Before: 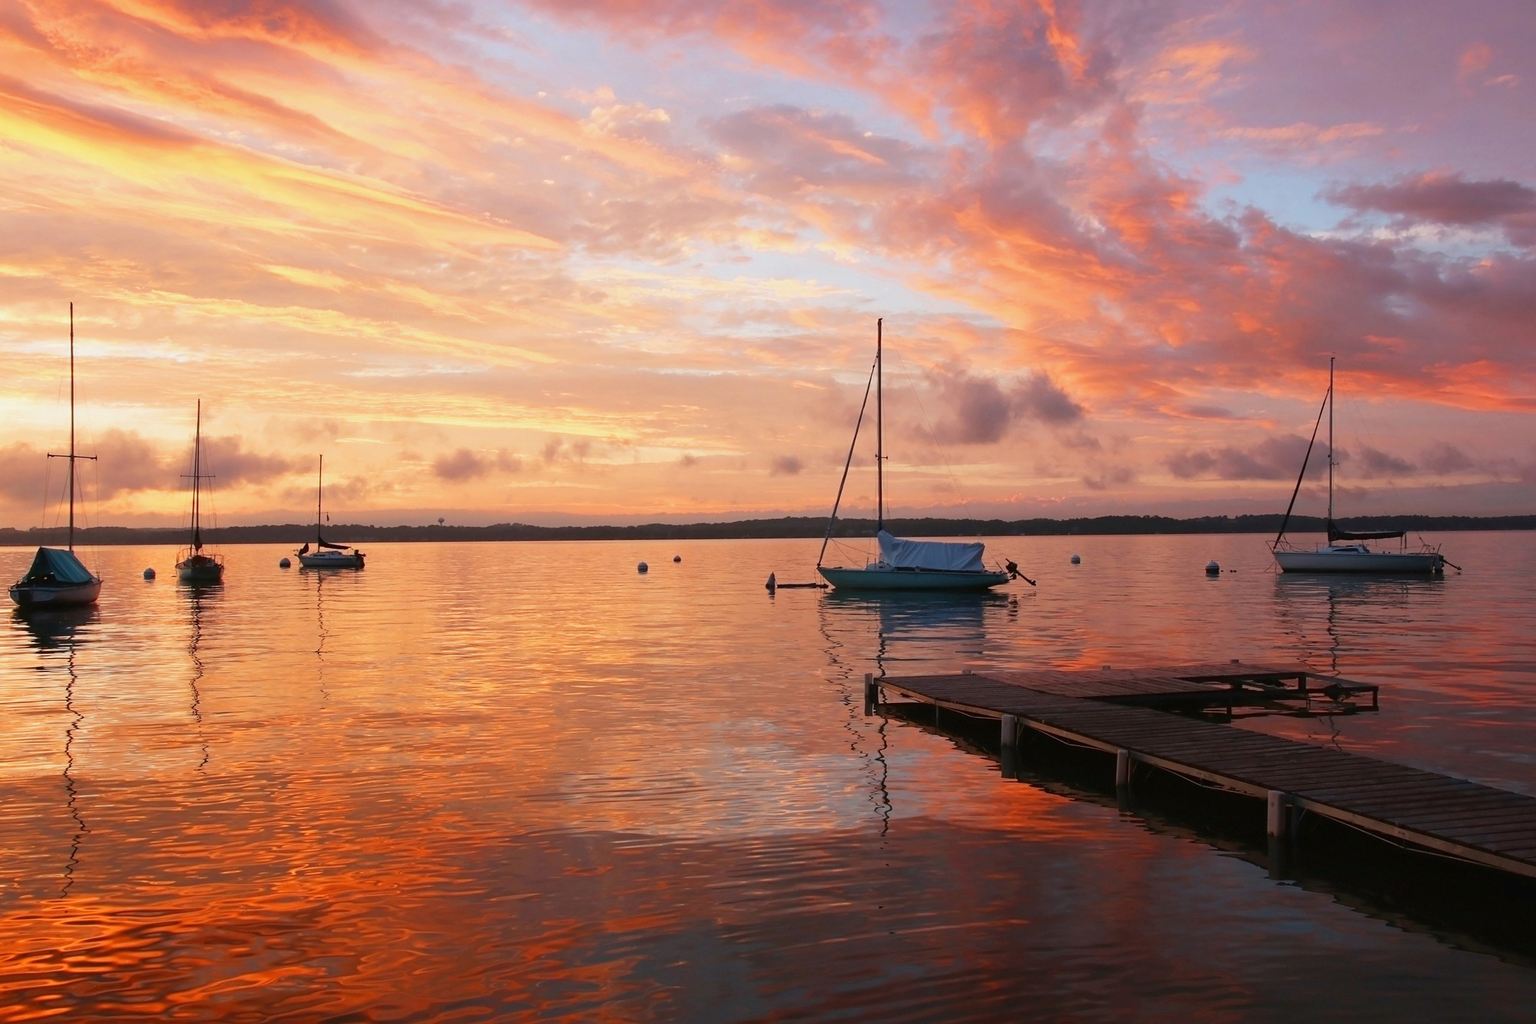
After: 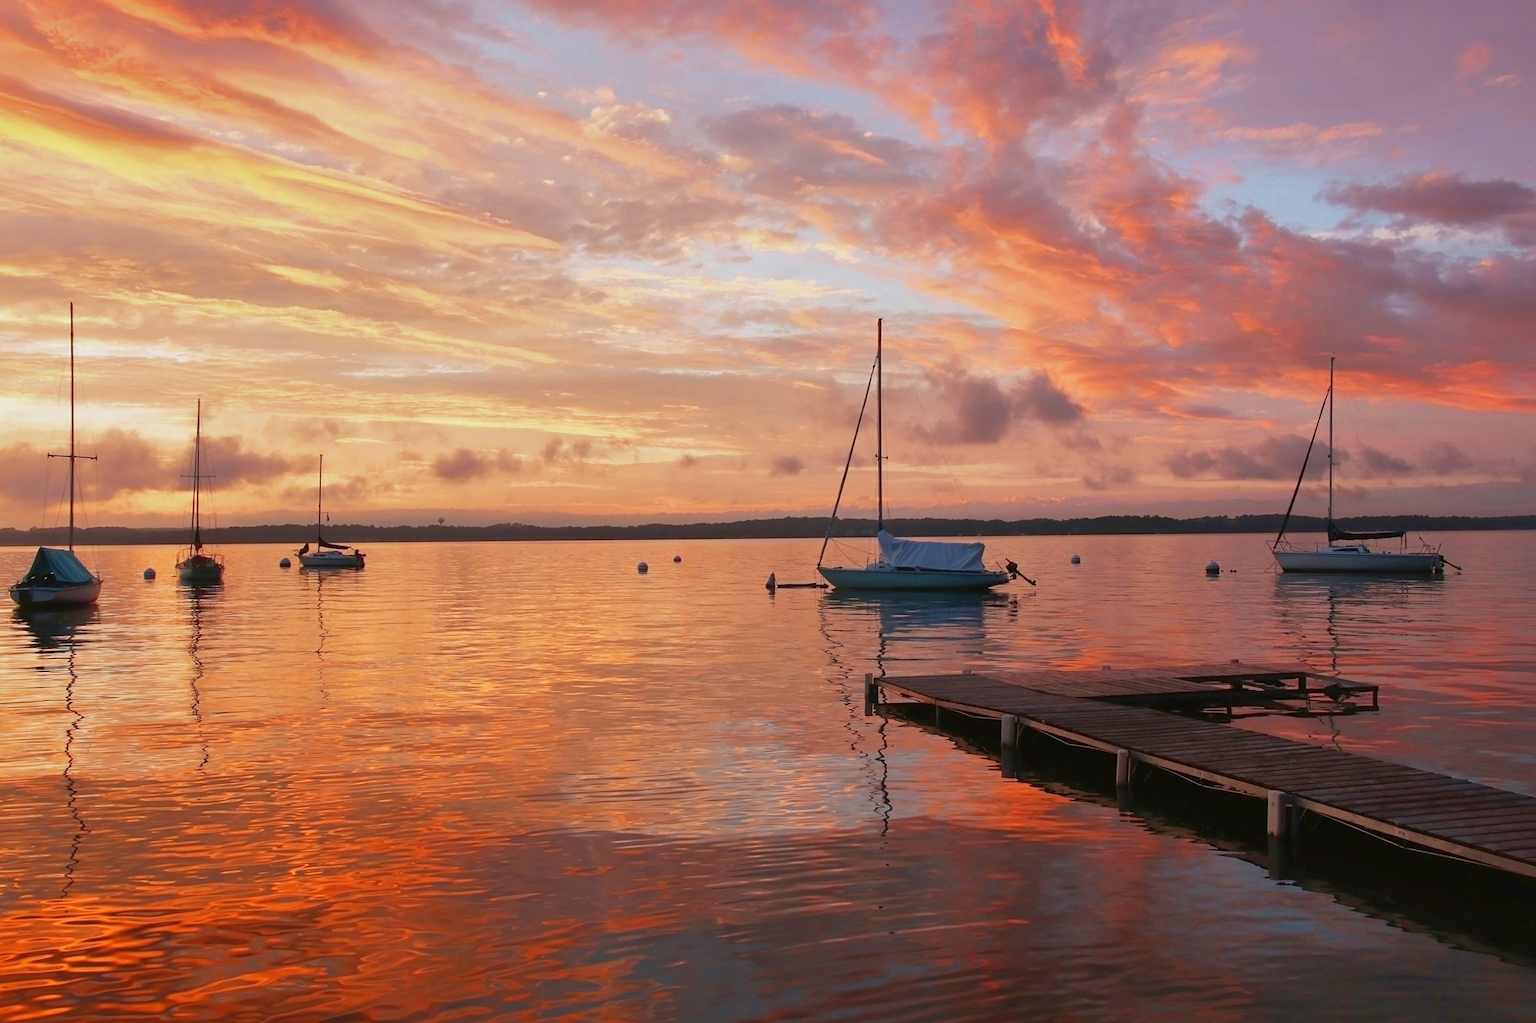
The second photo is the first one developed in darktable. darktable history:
shadows and highlights: highlights color adjustment 0.461%
